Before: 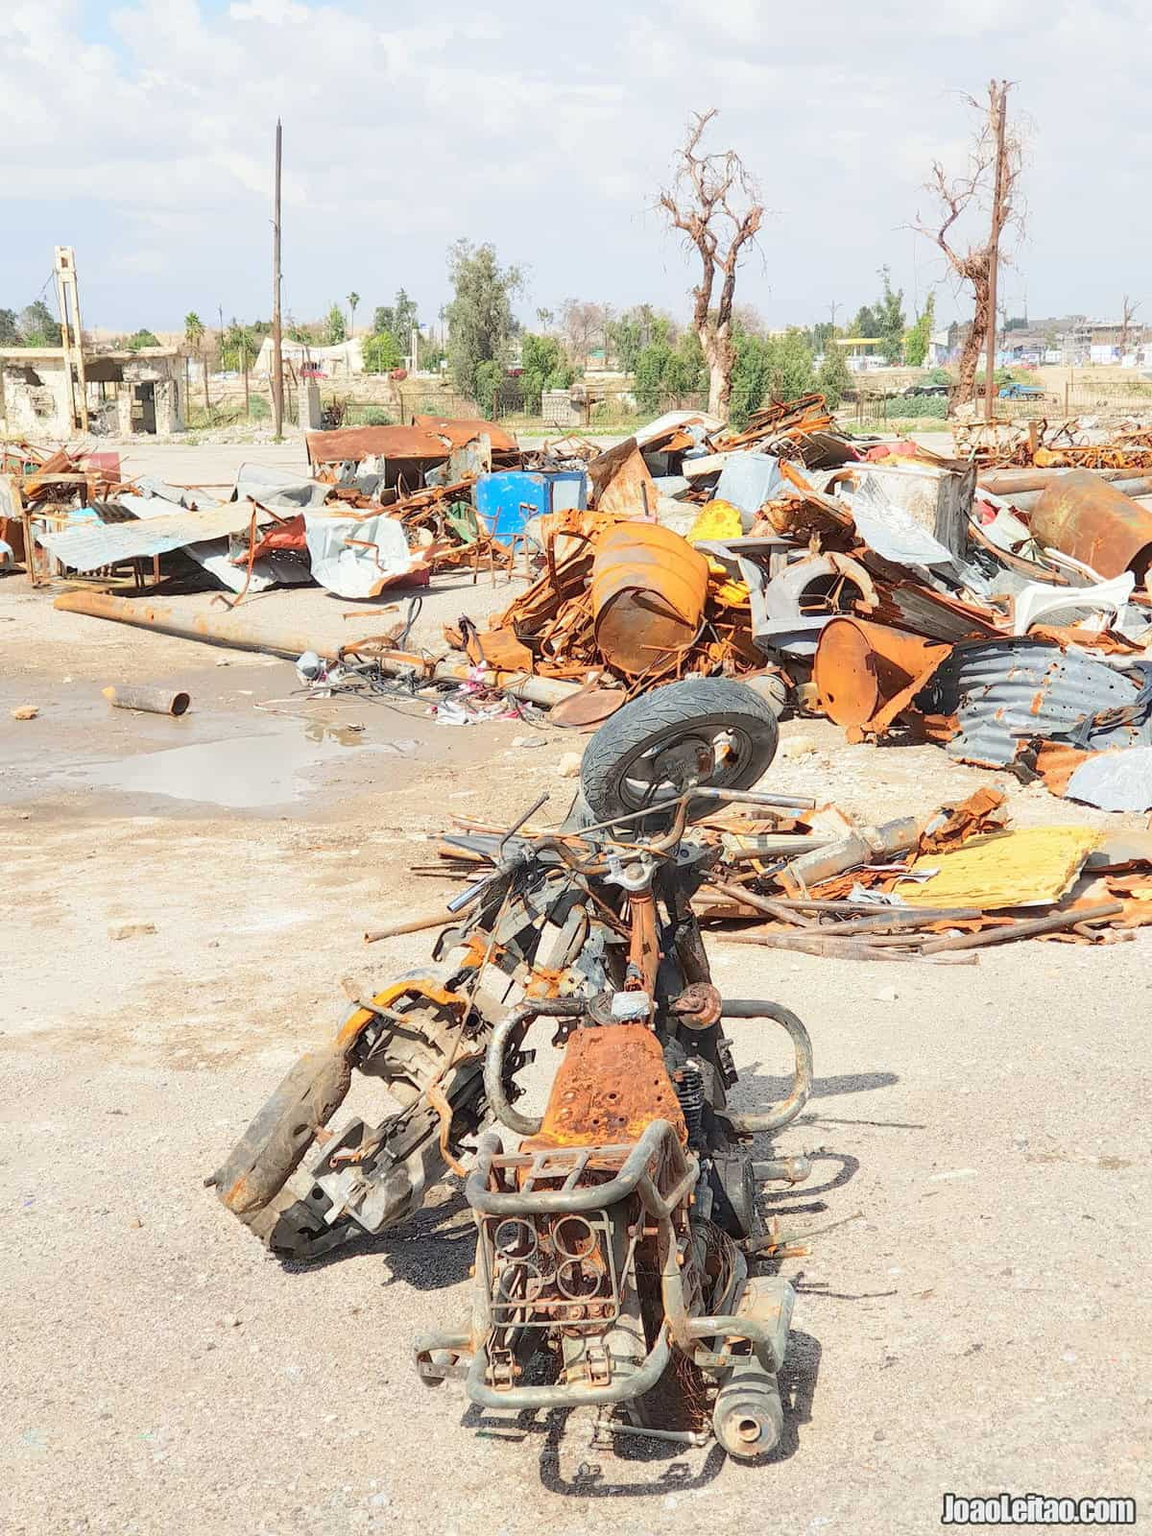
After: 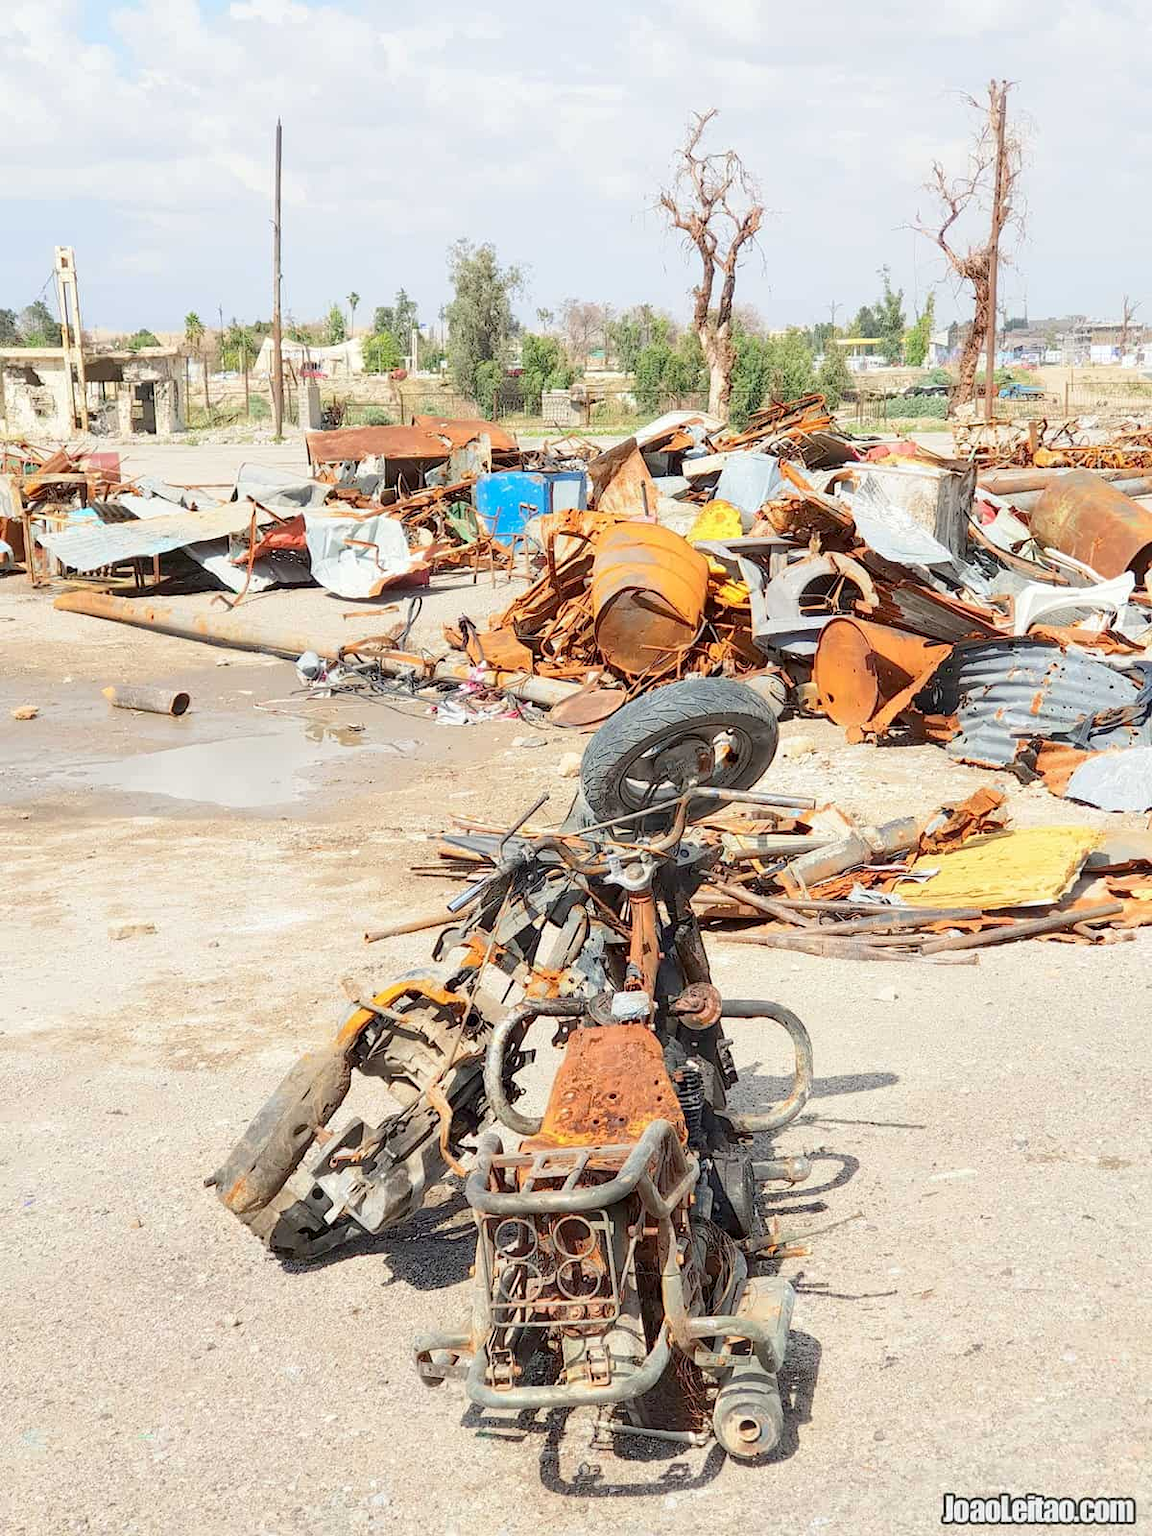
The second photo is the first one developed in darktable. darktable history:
exposure: black level correction 0.005, exposure 0.015 EV, compensate highlight preservation false
